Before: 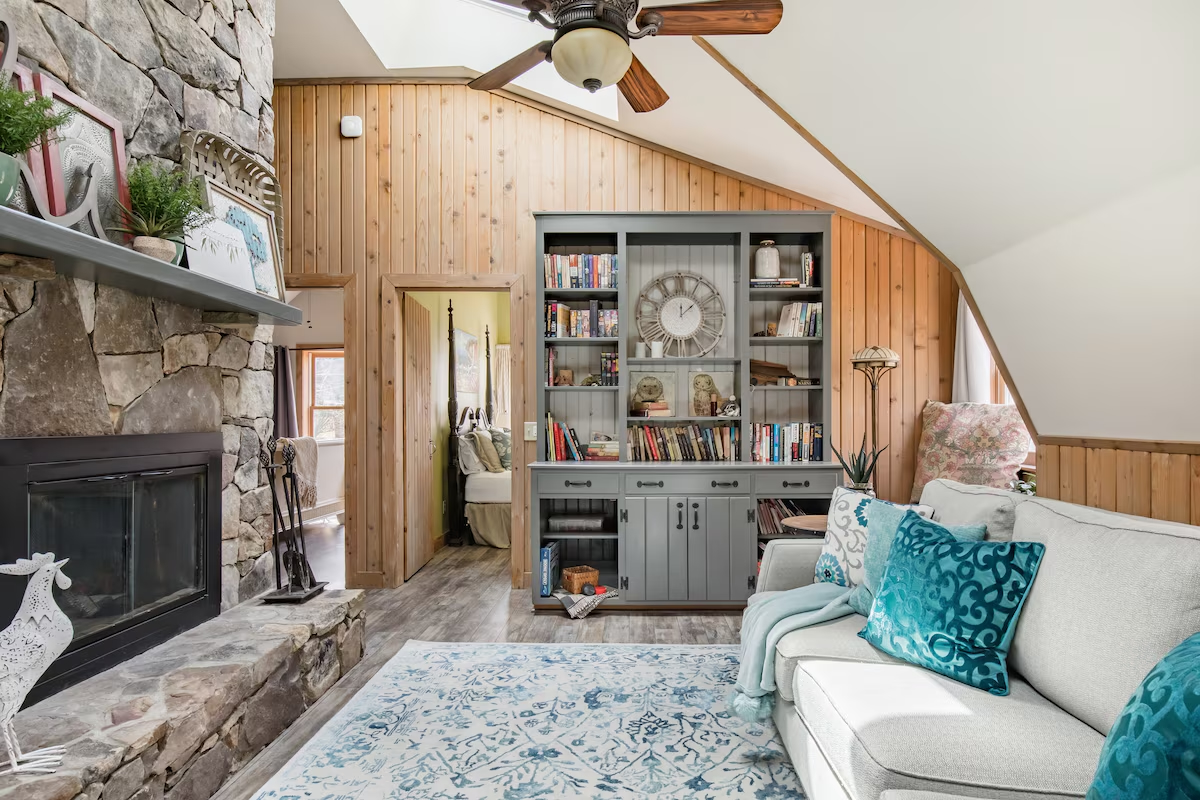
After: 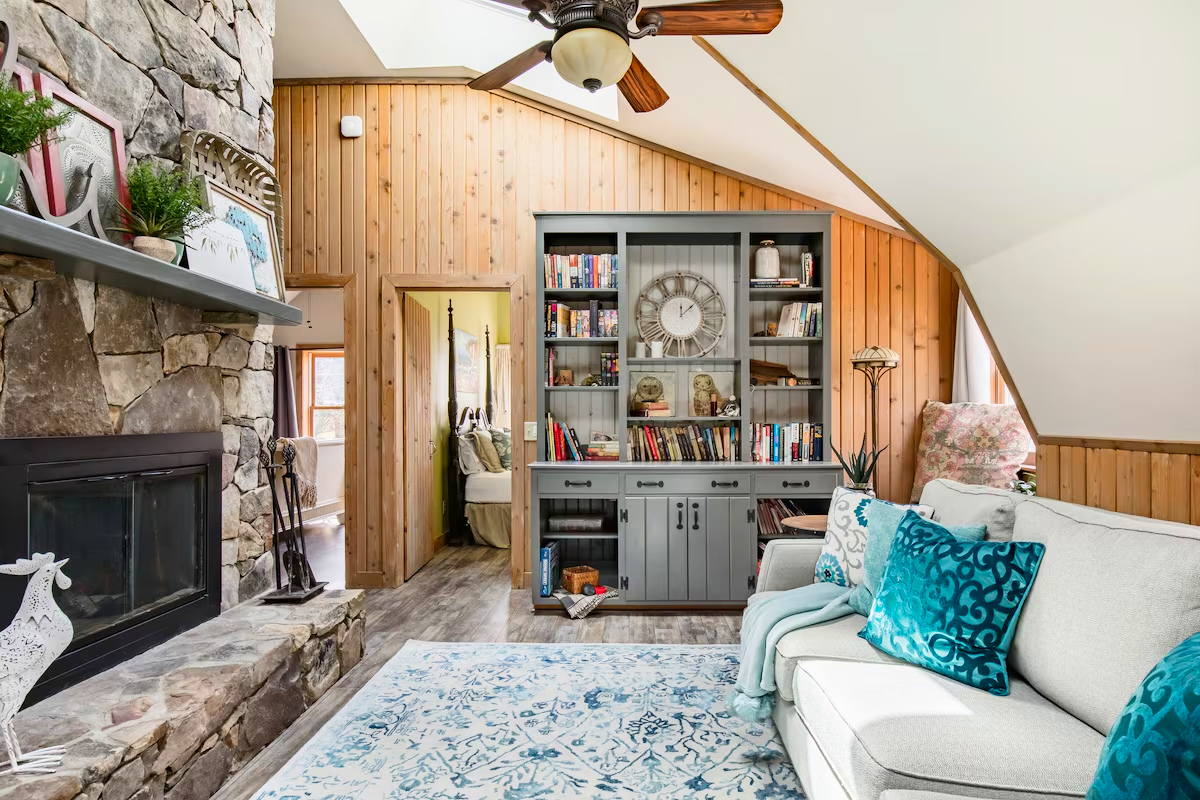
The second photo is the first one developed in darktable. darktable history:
contrast brightness saturation: contrast 0.166, saturation 0.316
